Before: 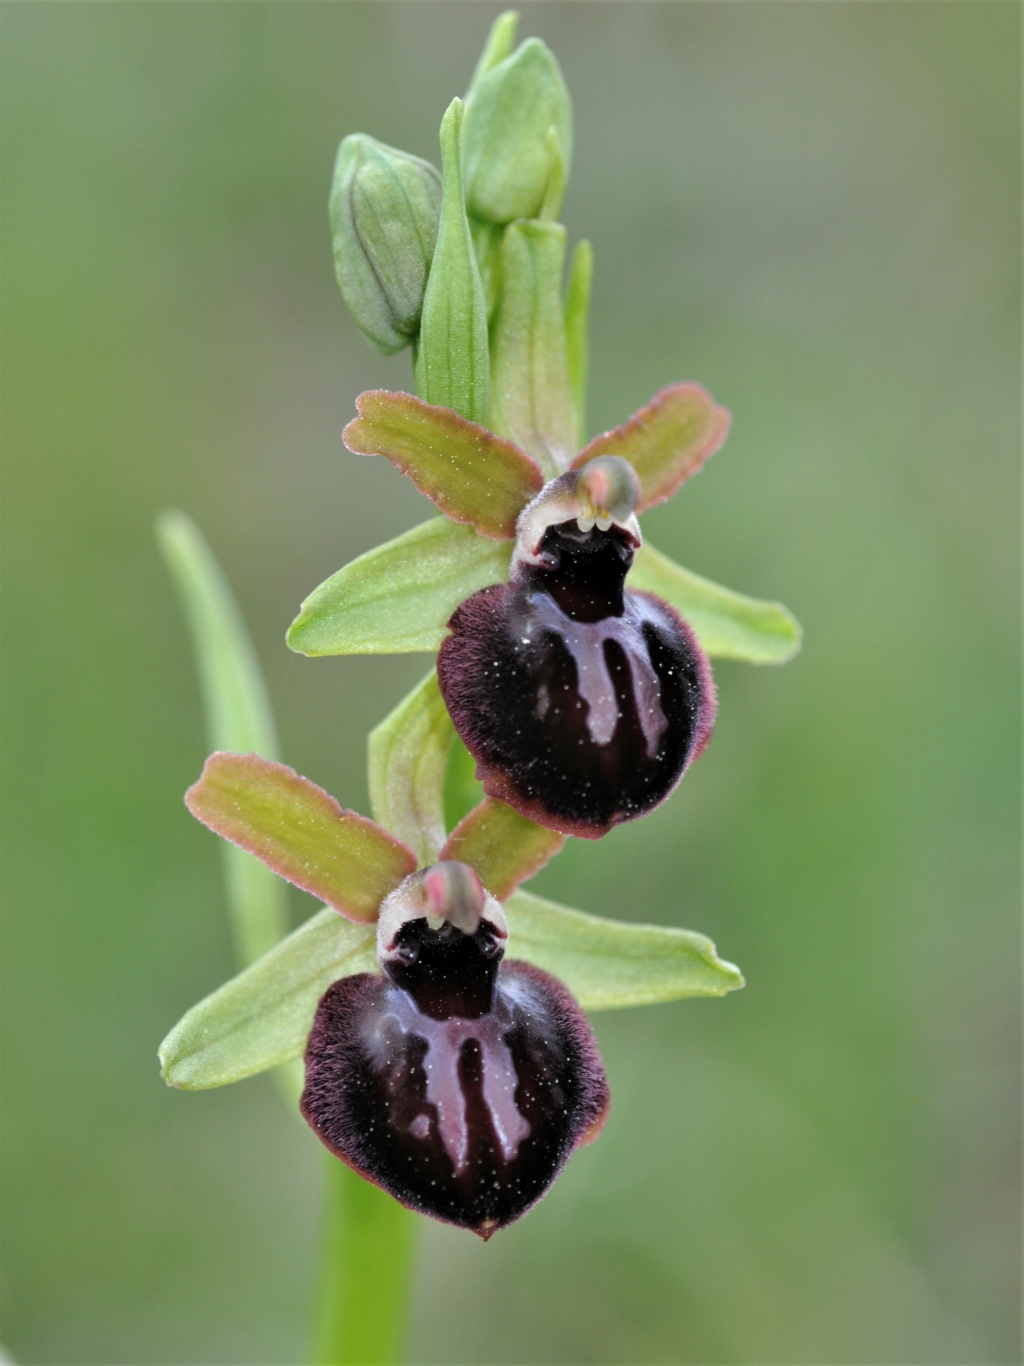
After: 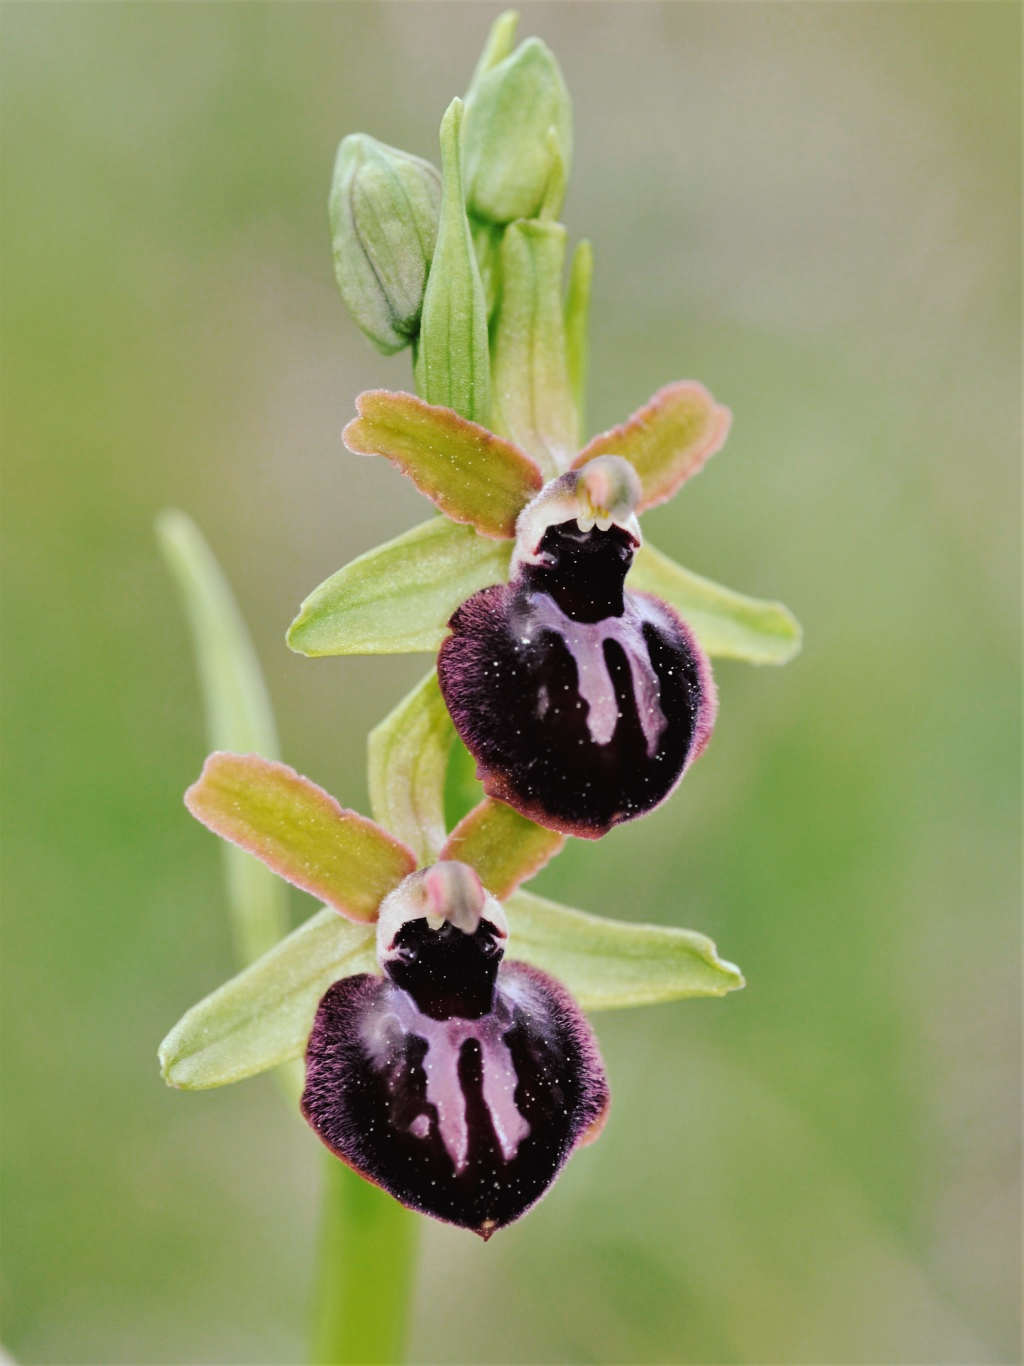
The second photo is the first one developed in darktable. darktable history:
tone curve: curves: ch0 [(0, 0) (0.003, 0.019) (0.011, 0.021) (0.025, 0.023) (0.044, 0.026) (0.069, 0.037) (0.1, 0.059) (0.136, 0.088) (0.177, 0.138) (0.224, 0.199) (0.277, 0.279) (0.335, 0.376) (0.399, 0.481) (0.468, 0.581) (0.543, 0.658) (0.623, 0.735) (0.709, 0.8) (0.801, 0.861) (0.898, 0.928) (1, 1)], preserve colors none
color look up table: target L [95.6, 89.3, 89.38, 87.25, 85.43, 84.42, 73.48, 60.69, 52.63, 58.43, 43.94, 39.15, 27.32, 25.44, 200.37, 77.83, 64.14, 66.3, 61.76, 58.64, 47.76, 49.21, 38.34, 29.72, 27.12, 23.07, 13.02, 1.192, 88.19, 79.06, 67.55, 66.08, 60.99, 55.5, 57.19, 54.31, 42.27, 33.06, 37.43, 32.29, 16.15, 3.173, 85.1, 67.12, 62.73, 47.26, 45.89, 32.73, 34.04], target a [-9.6, -22.33, -7.309, -33.54, -39.46, -56.13, -4.782, -34.27, -47.89, 0.485, -11.93, -29.37, -21.49, -6.247, 0, 21.65, 40.64, 26.14, 28.35, 51.37, 69.69, 36.34, 50.9, 4.956, 26.47, 31.34, 20.14, 5.411, 23.32, 38.94, 23.85, 67.71, 5.404, 33.63, 54.76, 90.85, 60.77, 19.06, 53.36, 40.94, 32.64, 20.98, -36.24, -18.03, -10.72, -8.257, -26.1, -4.533, -5.125], target b [17.23, 43.78, 78.2, 72.64, 2.878, 32.24, 40.9, 23.74, 41.23, 21.04, 35.47, 28.75, 19.14, 26.27, 0, 10.43, 41.4, 28.87, 58.01, 19.65, 29.01, 40.16, 13.19, 9.101, 0.665, 28.5, 17.42, 0.917, -15.86, -24.82, -10.03, -48.39, 1.914, -43.35, -5.151, -67.73, -21.46, -57.14, -45.5, -25.28, -47.5, -26.97, -15.54, -18.23, -43.79, -23.75, -3.502, -23.53, -2.88], num patches 49
